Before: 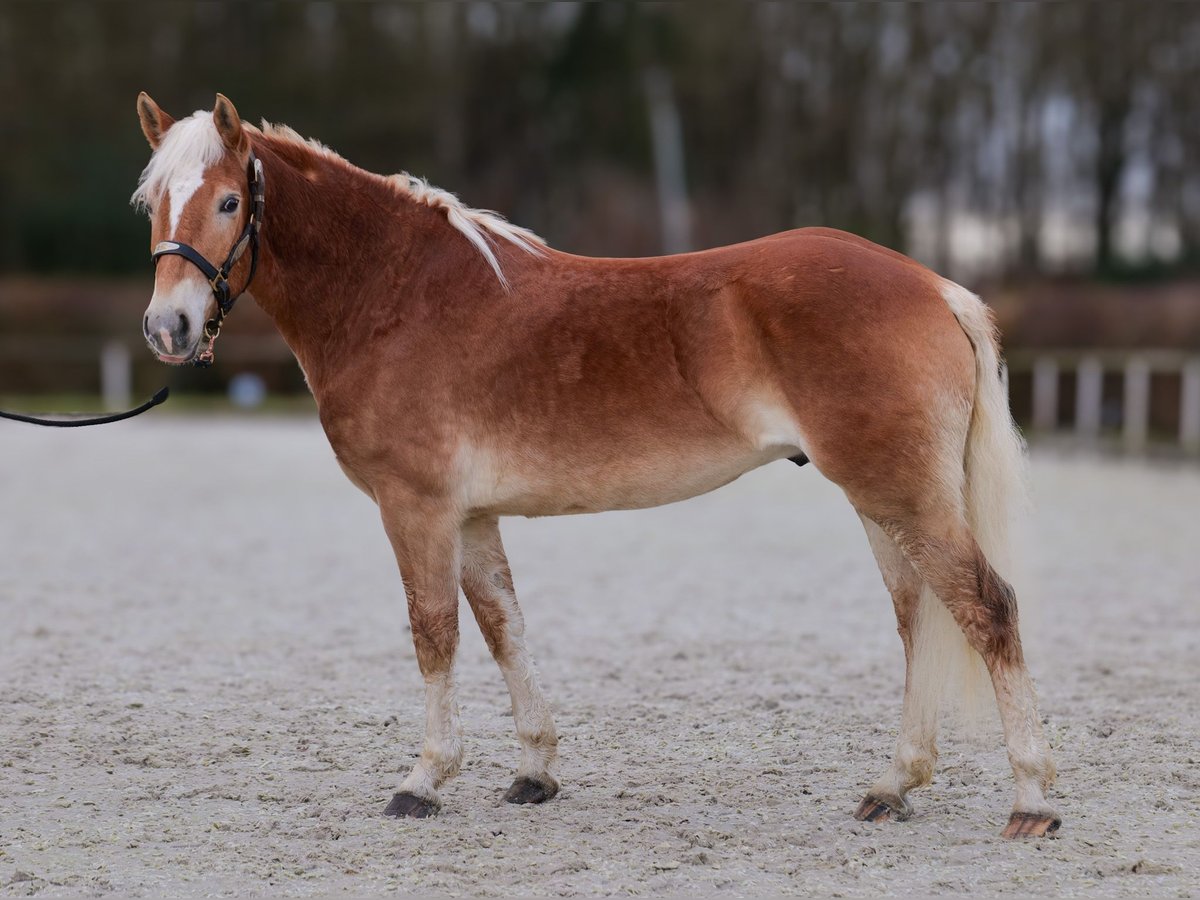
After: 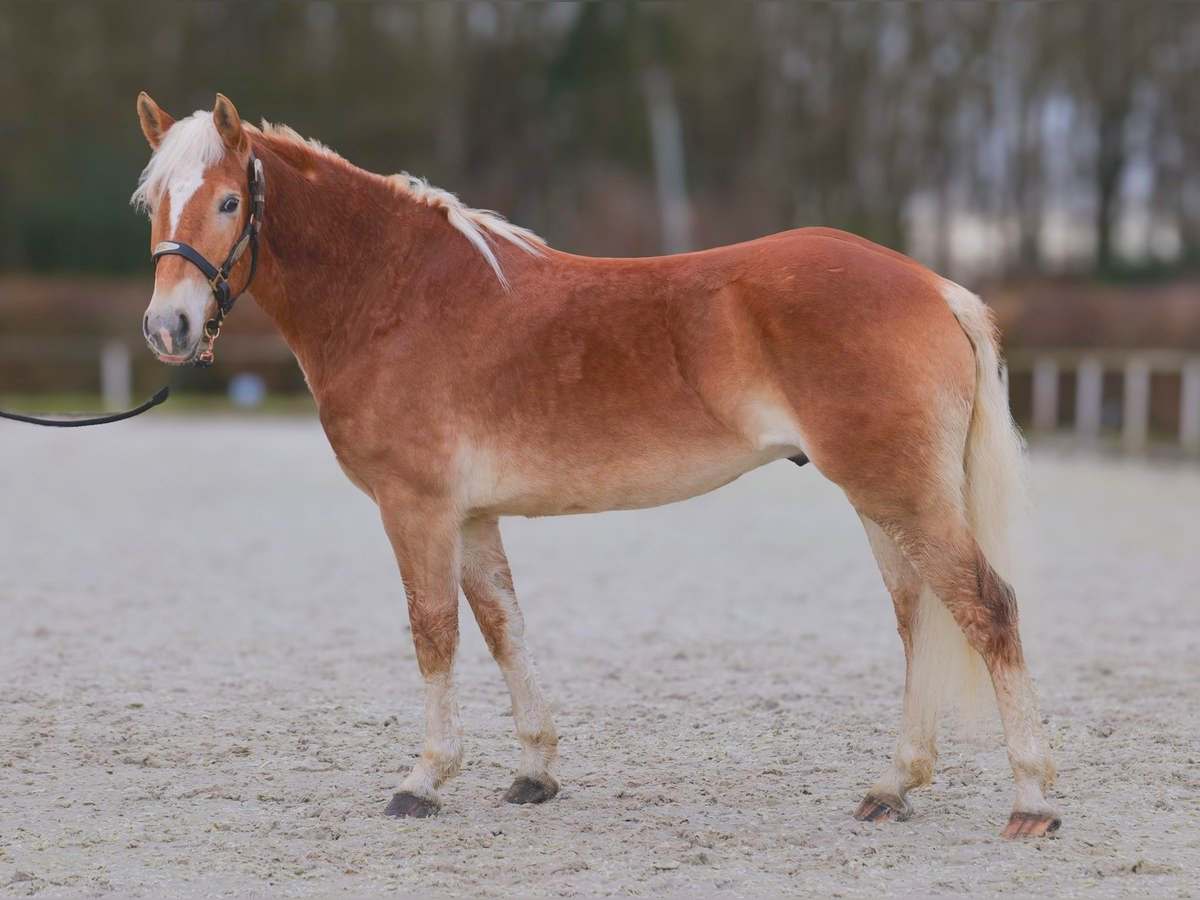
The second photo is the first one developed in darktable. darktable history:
exposure: black level correction 0.001, exposure 0.5 EV, compensate exposure bias true, compensate highlight preservation false
contrast brightness saturation: contrast -0.28
